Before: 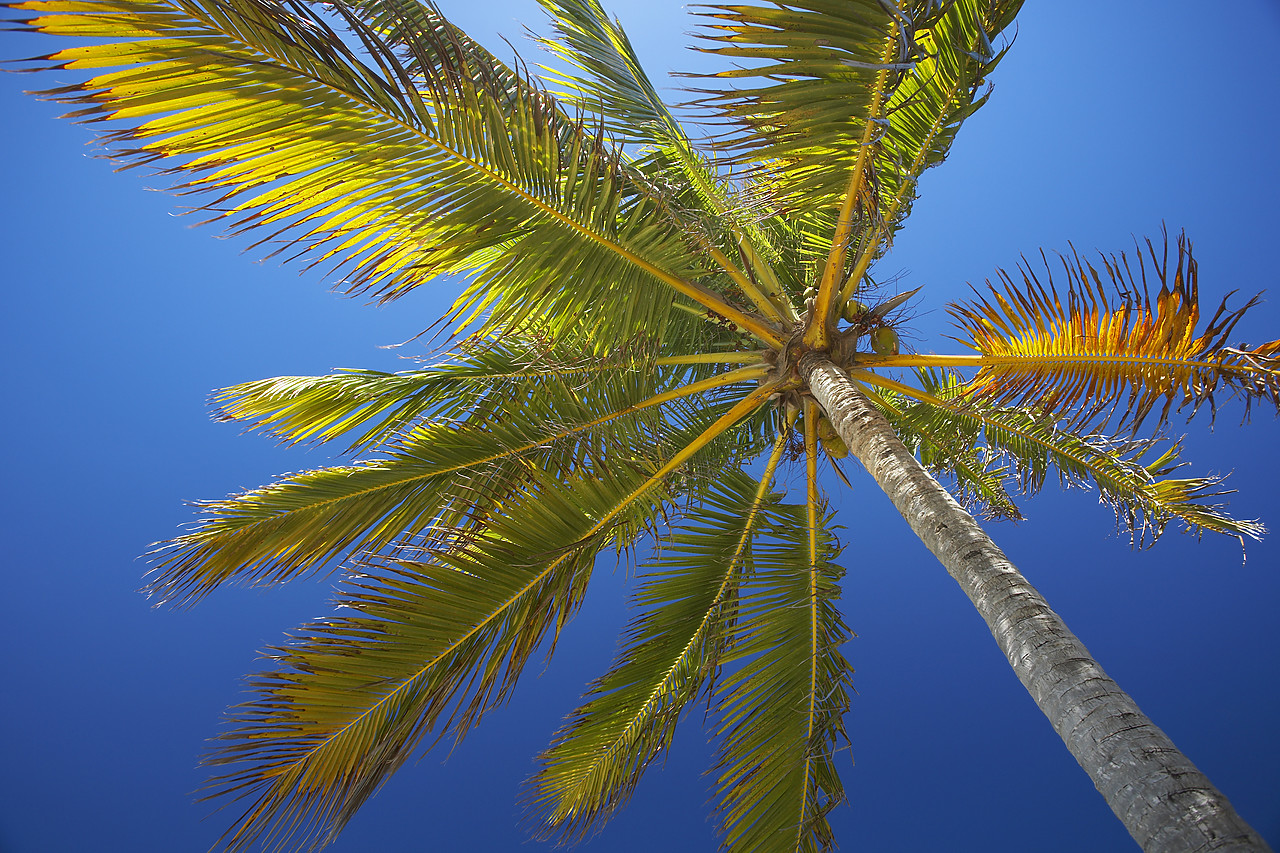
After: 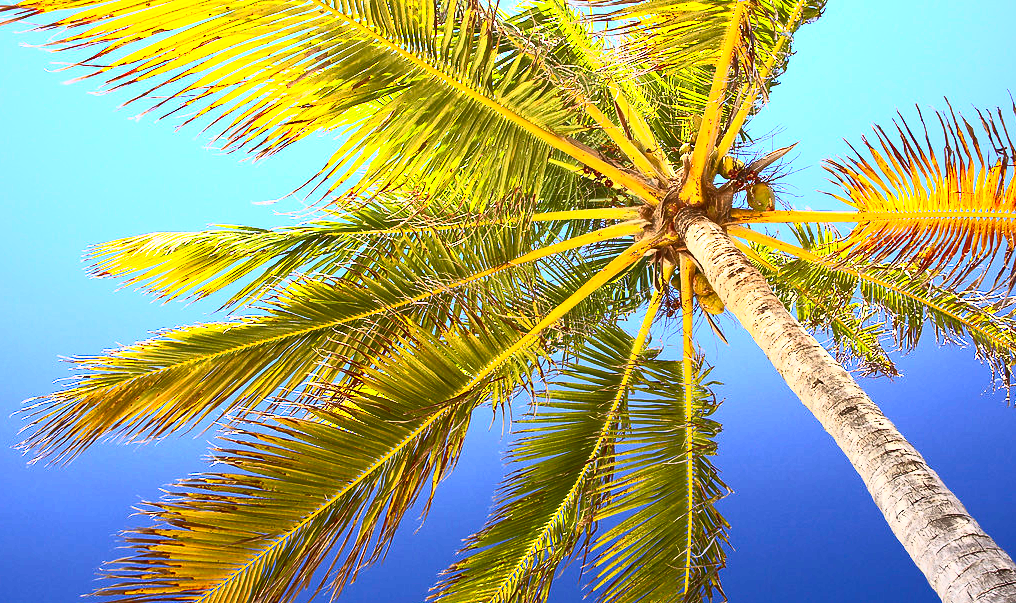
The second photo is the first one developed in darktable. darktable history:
crop: left 9.712%, top 16.928%, right 10.845%, bottom 12.332%
exposure: exposure 0.566 EV, compensate highlight preservation false
contrast brightness saturation: contrast 0.83, brightness 0.59, saturation 0.59
color correction: highlights a* 10.21, highlights b* 9.79, shadows a* 8.61, shadows b* 7.88, saturation 0.8
